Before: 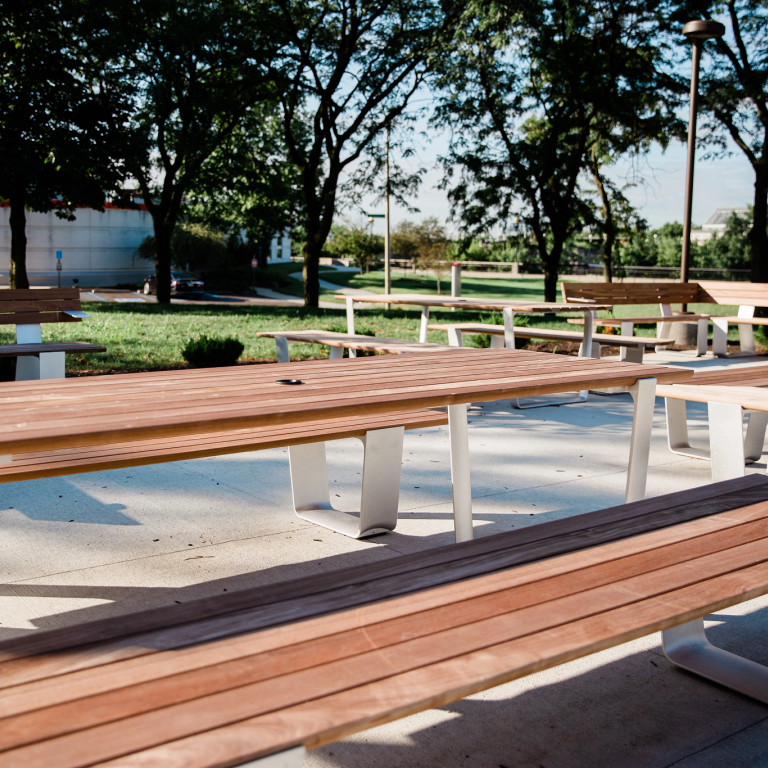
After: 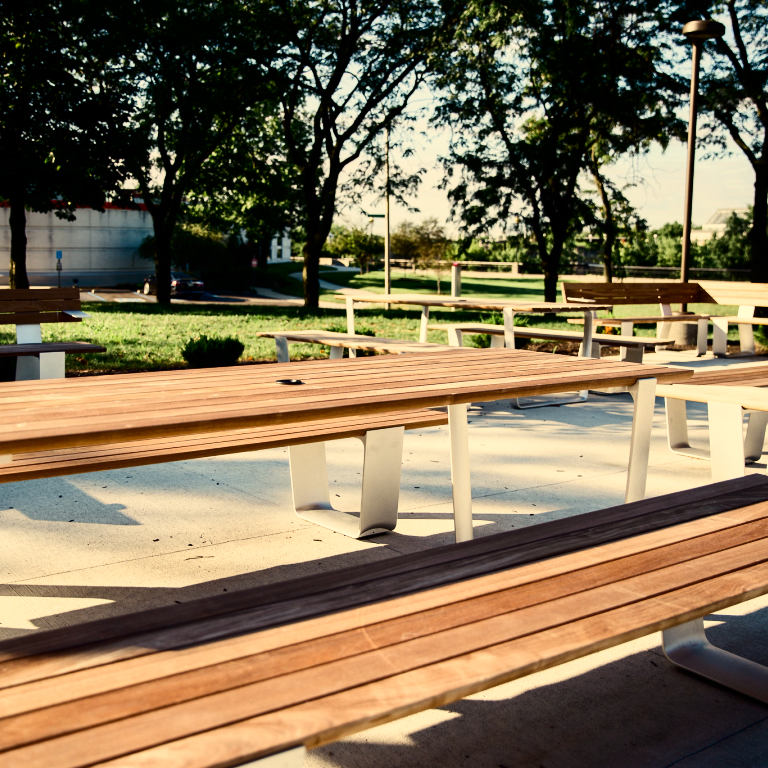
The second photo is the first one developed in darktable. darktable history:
color correction: highlights a* 2.34, highlights b* 22.59
contrast brightness saturation: contrast 0.294
